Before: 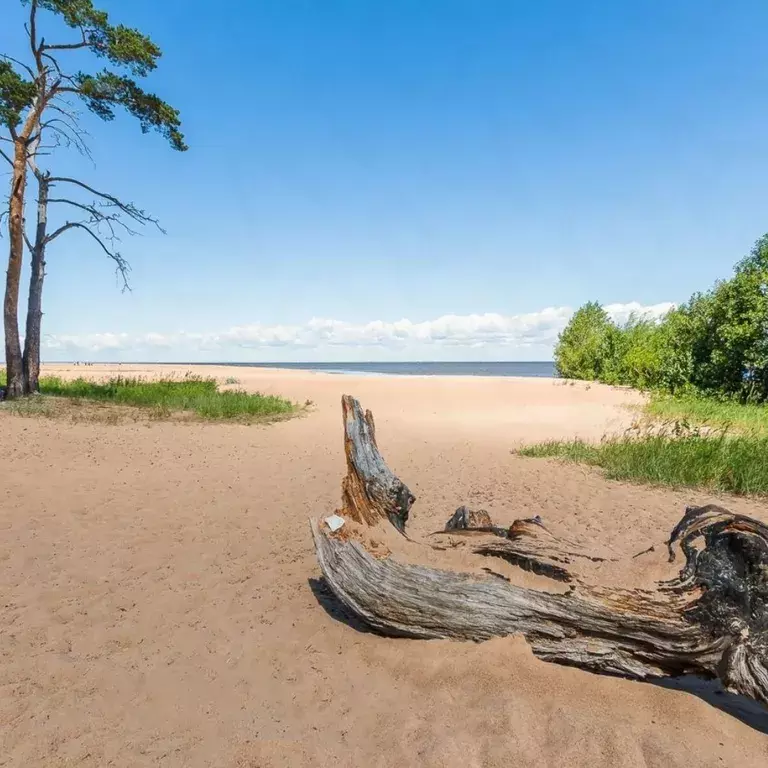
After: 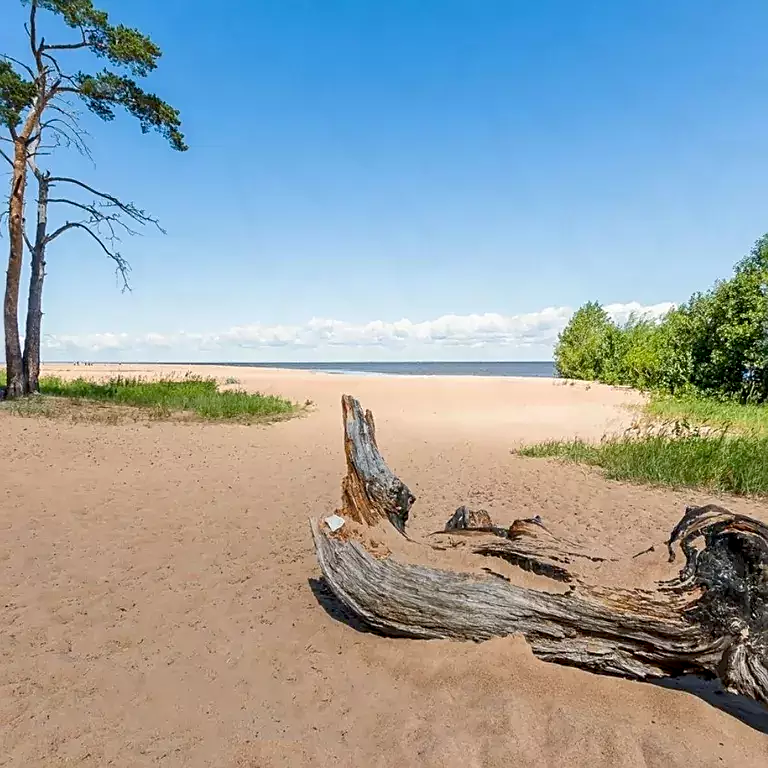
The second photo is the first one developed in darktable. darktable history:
sharpen: on, module defaults
exposure: black level correction 0.005, exposure 0.002 EV, compensate highlight preservation false
